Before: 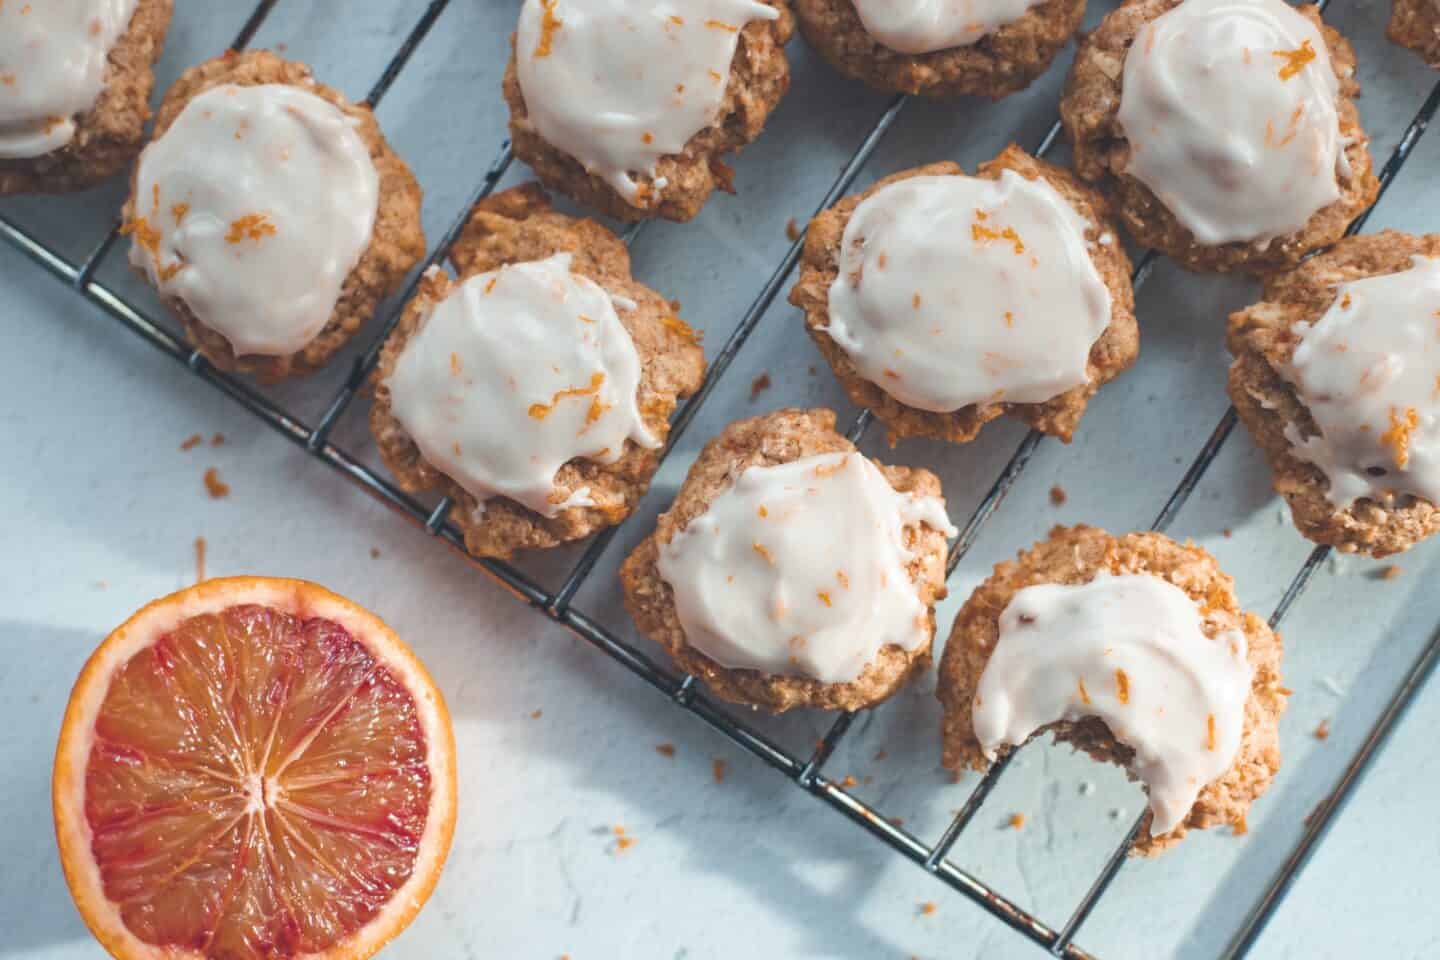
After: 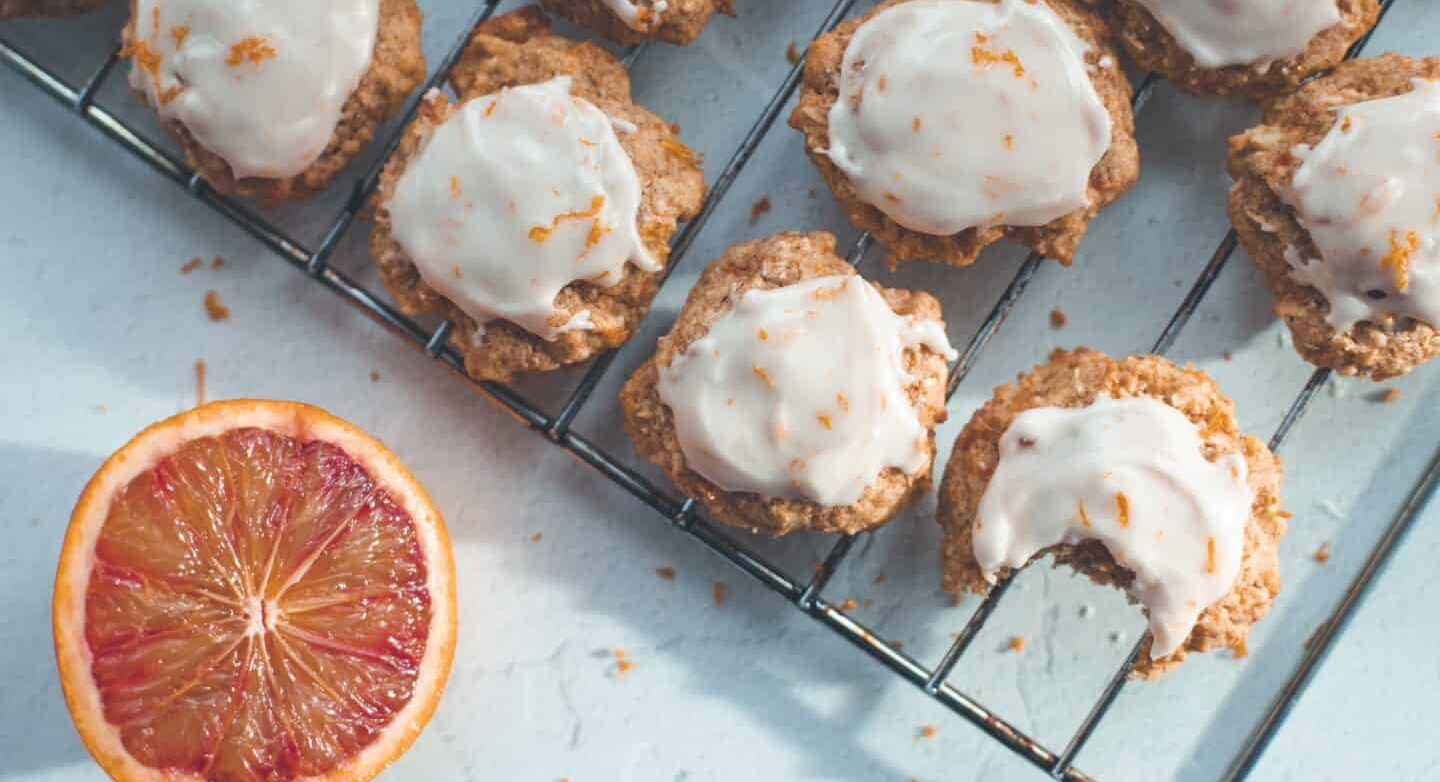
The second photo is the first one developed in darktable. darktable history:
crop and rotate: top 18.486%
